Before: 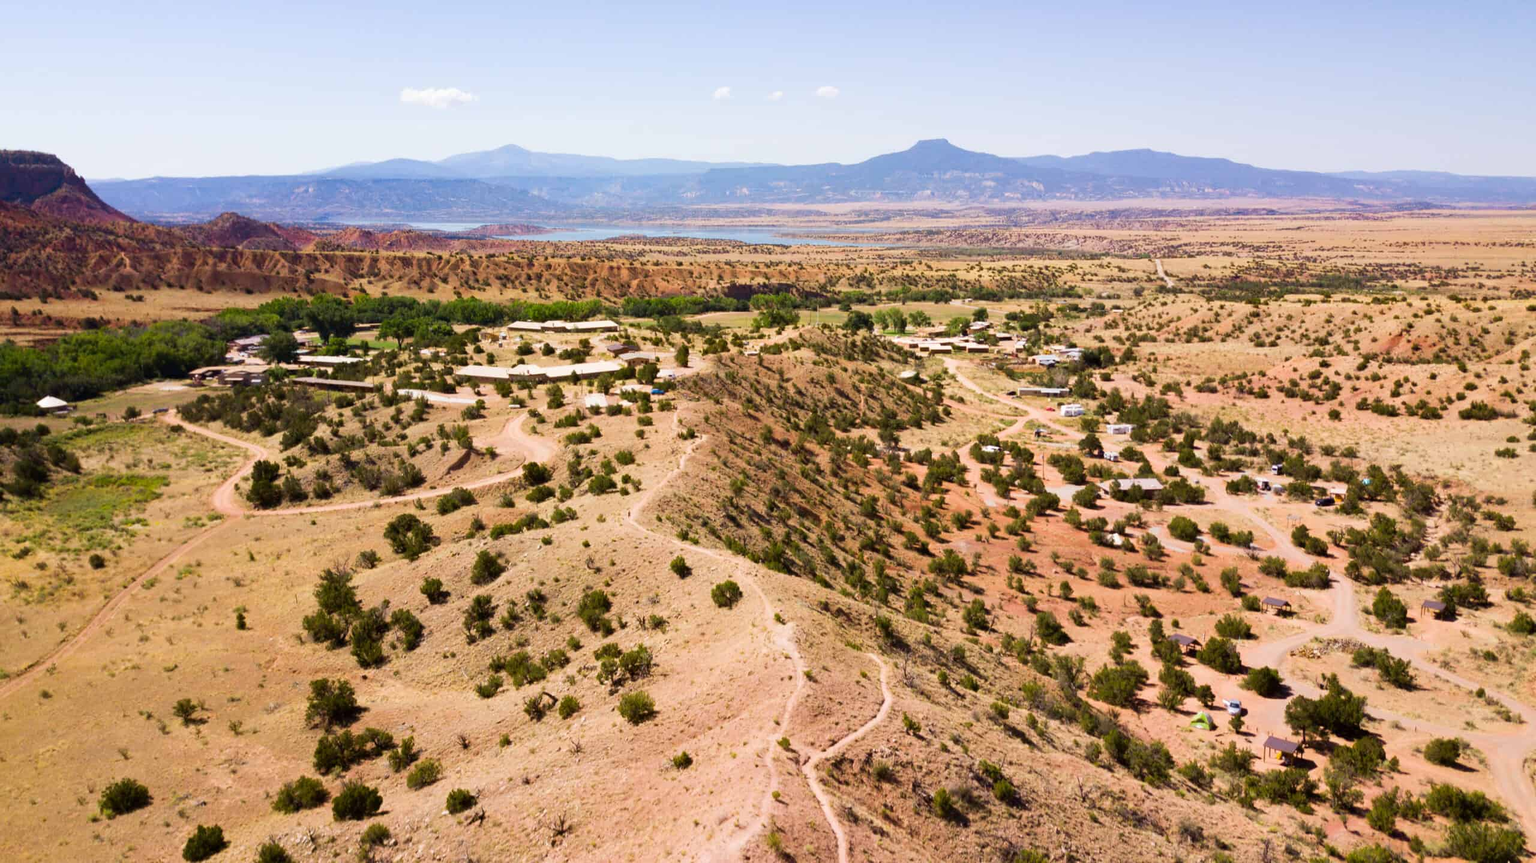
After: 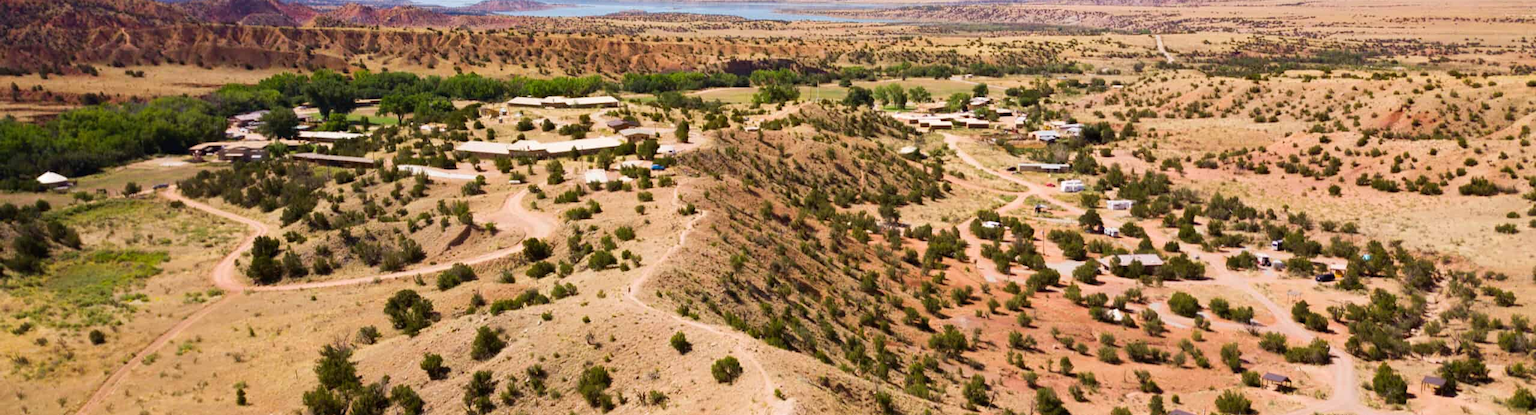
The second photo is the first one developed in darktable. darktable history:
crop and rotate: top 26.054%, bottom 25.711%
